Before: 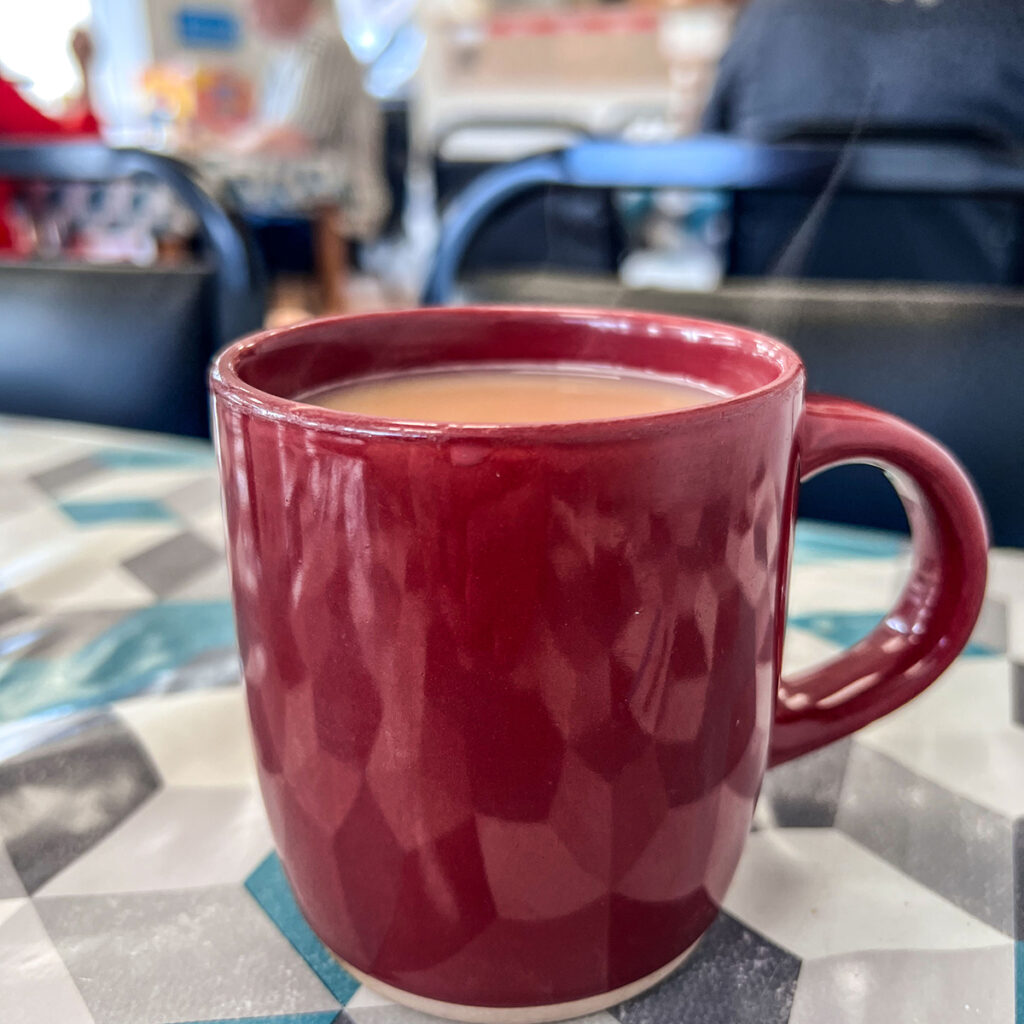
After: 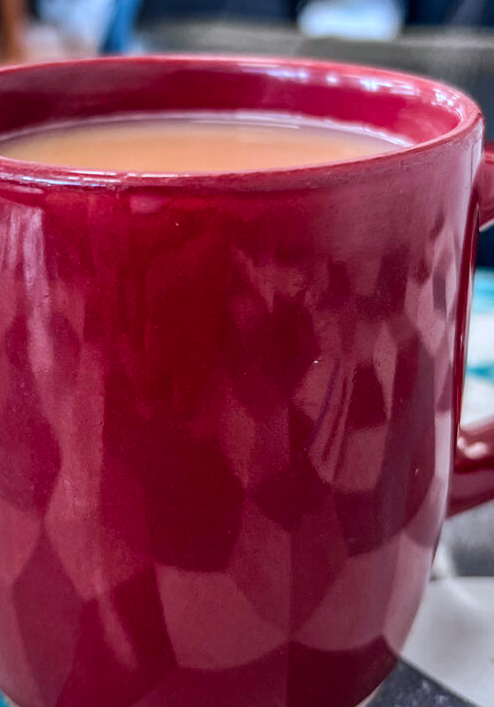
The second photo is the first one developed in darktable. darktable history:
color correction: highlights a* -2.17, highlights b* -18.17
crop: left 31.373%, top 24.6%, right 20.343%, bottom 6.29%
color balance rgb: perceptual saturation grading › global saturation 25.823%
